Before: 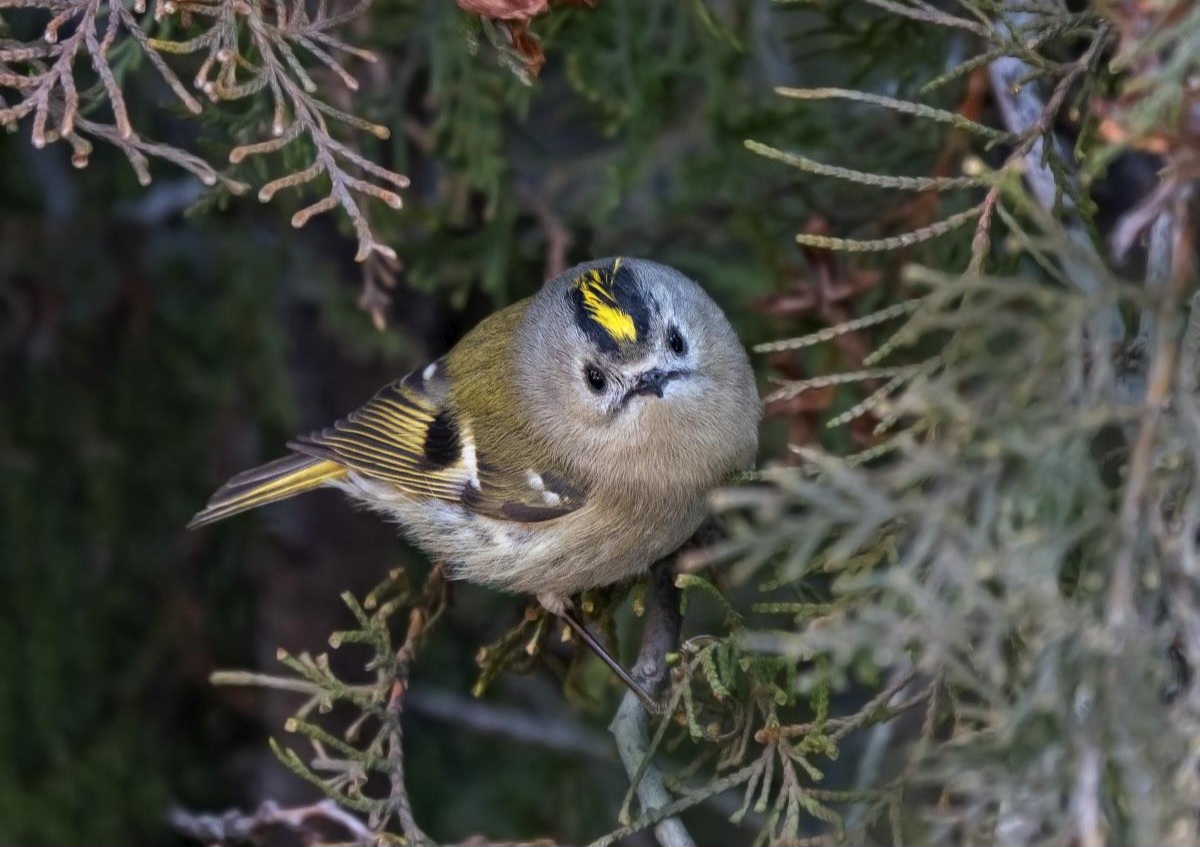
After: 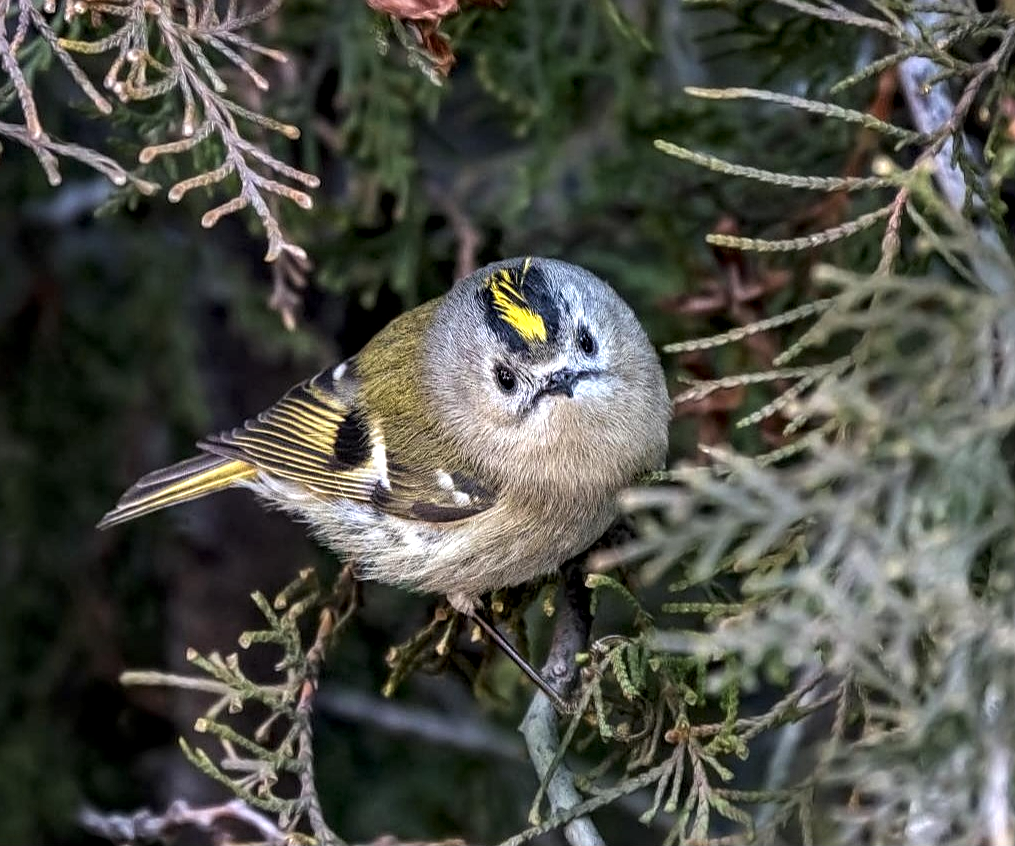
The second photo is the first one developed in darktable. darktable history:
local contrast: detail 150%
crop: left 7.534%, right 7.825%
tone equalizer: -8 EV -0.423 EV, -7 EV -0.366 EV, -6 EV -0.294 EV, -5 EV -0.233 EV, -3 EV 0.191 EV, -2 EV 0.36 EV, -1 EV 0.403 EV, +0 EV 0.439 EV
sharpen: on, module defaults
